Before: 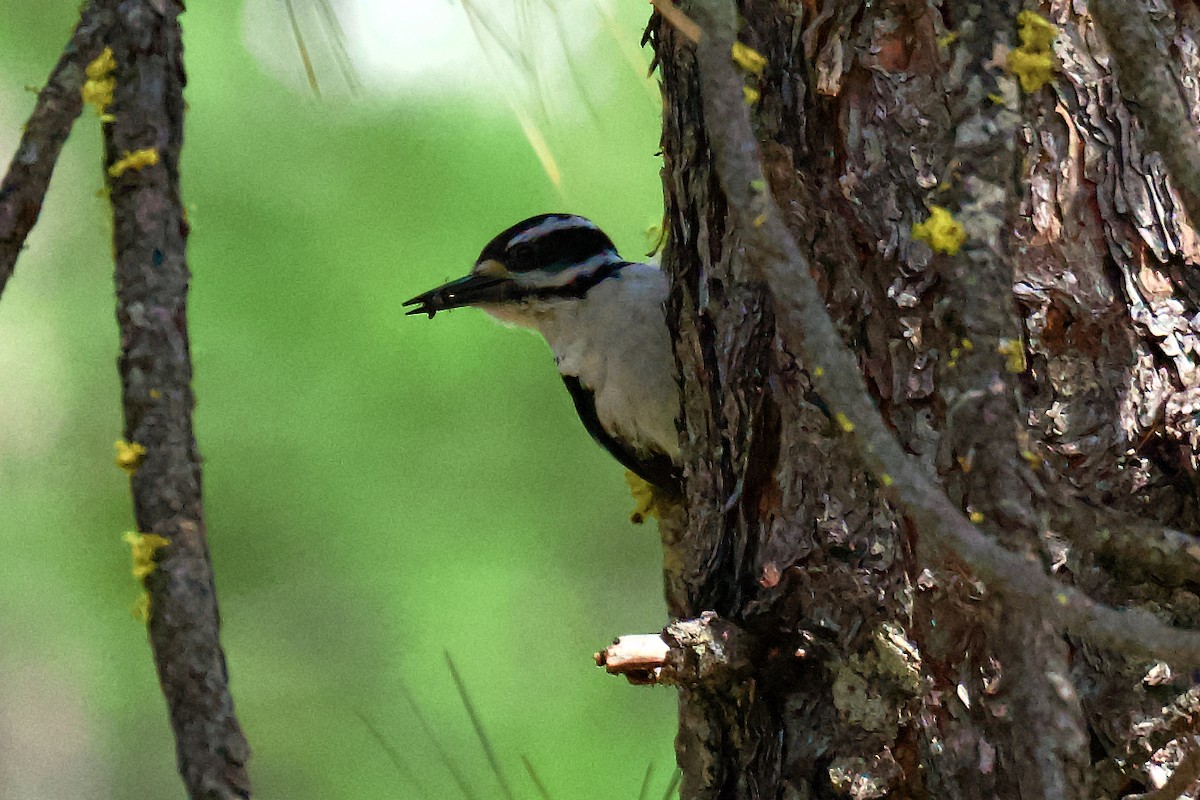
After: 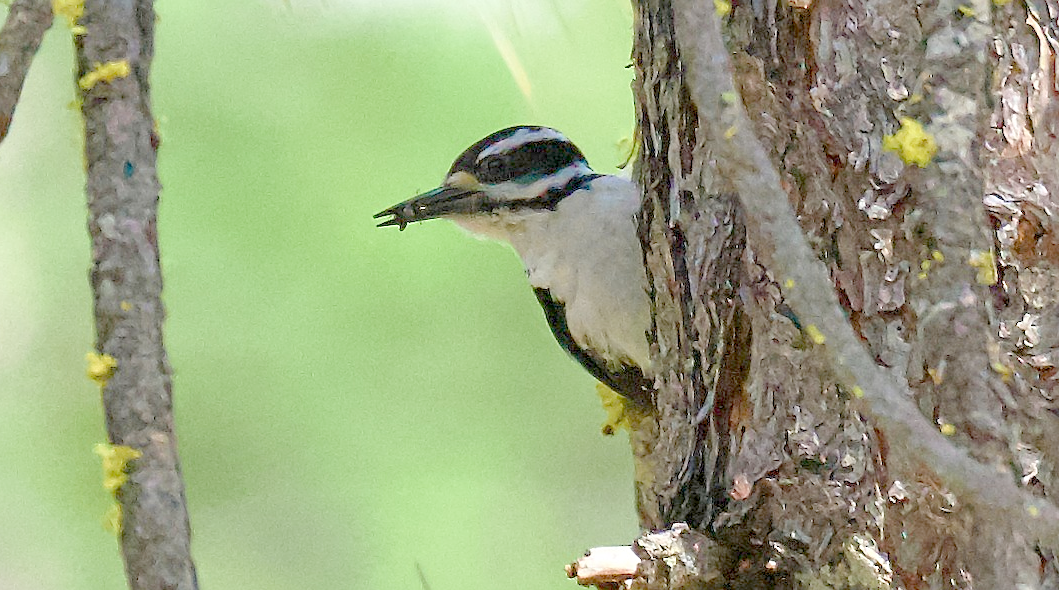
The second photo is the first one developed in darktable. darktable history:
sharpen: on, module defaults
crop and rotate: left 2.437%, top 11.016%, right 9.269%, bottom 15.145%
contrast brightness saturation: saturation 0.182
vignetting: fall-off start 115.7%, fall-off radius 58.73%, brightness -0.181, saturation -0.302
